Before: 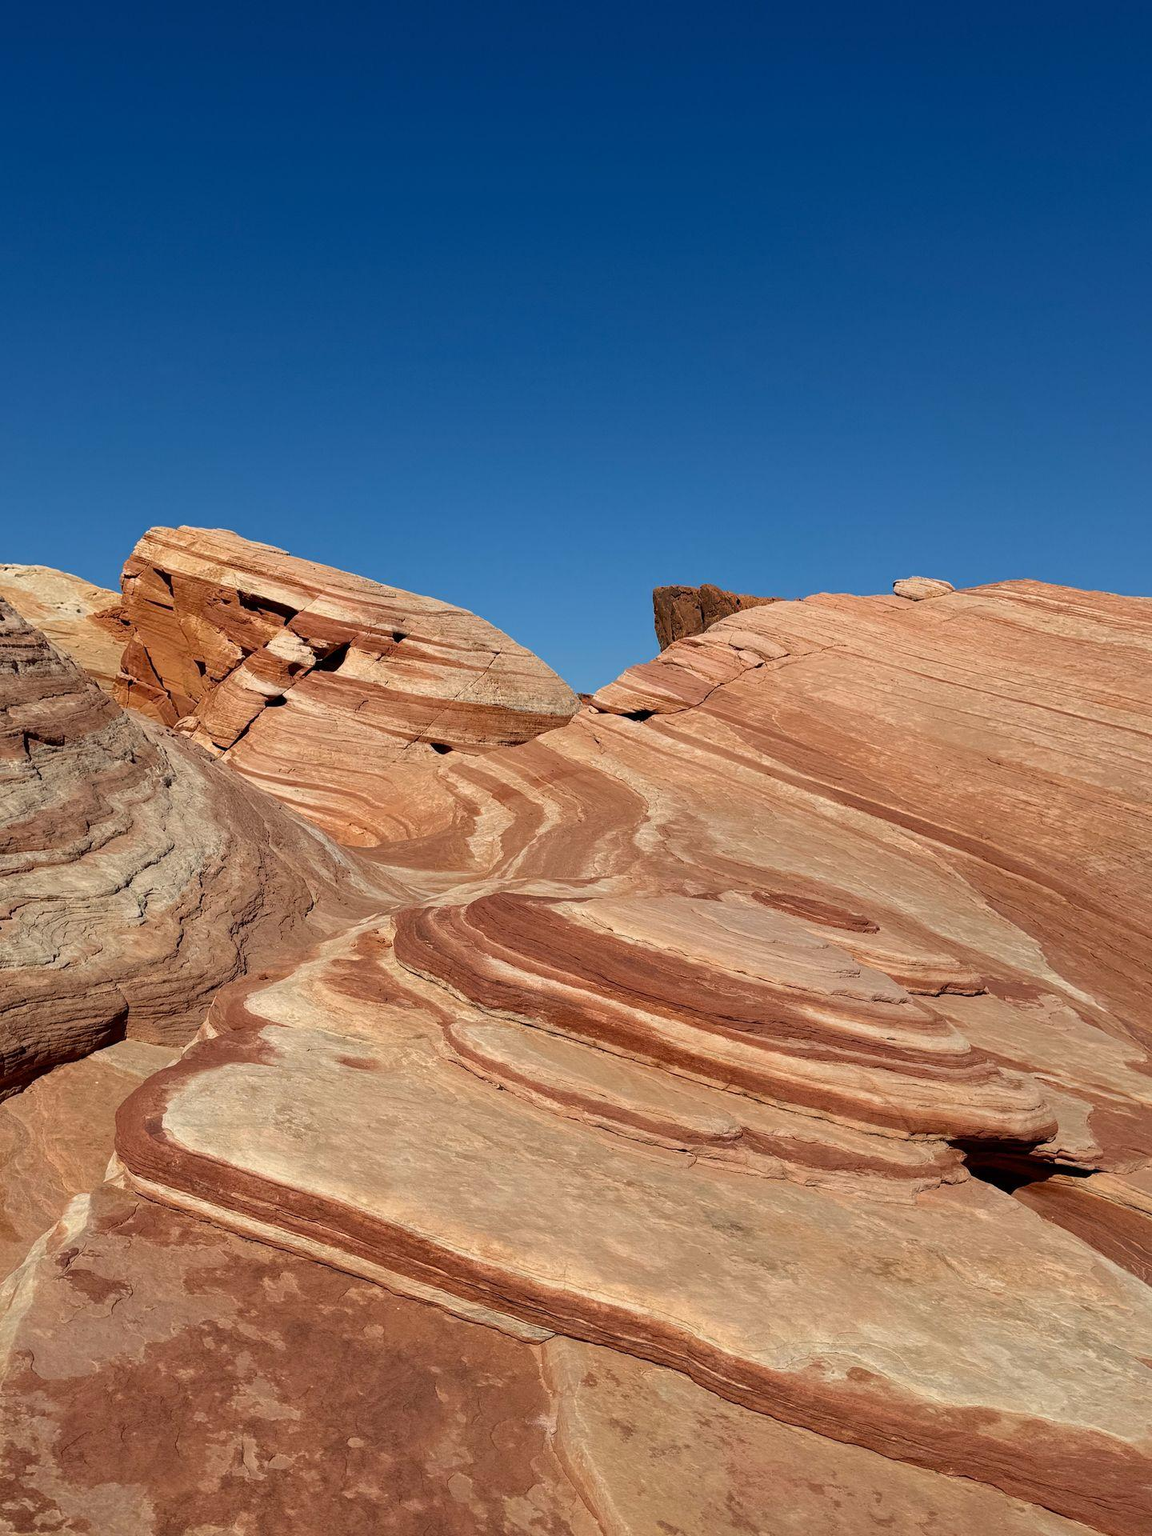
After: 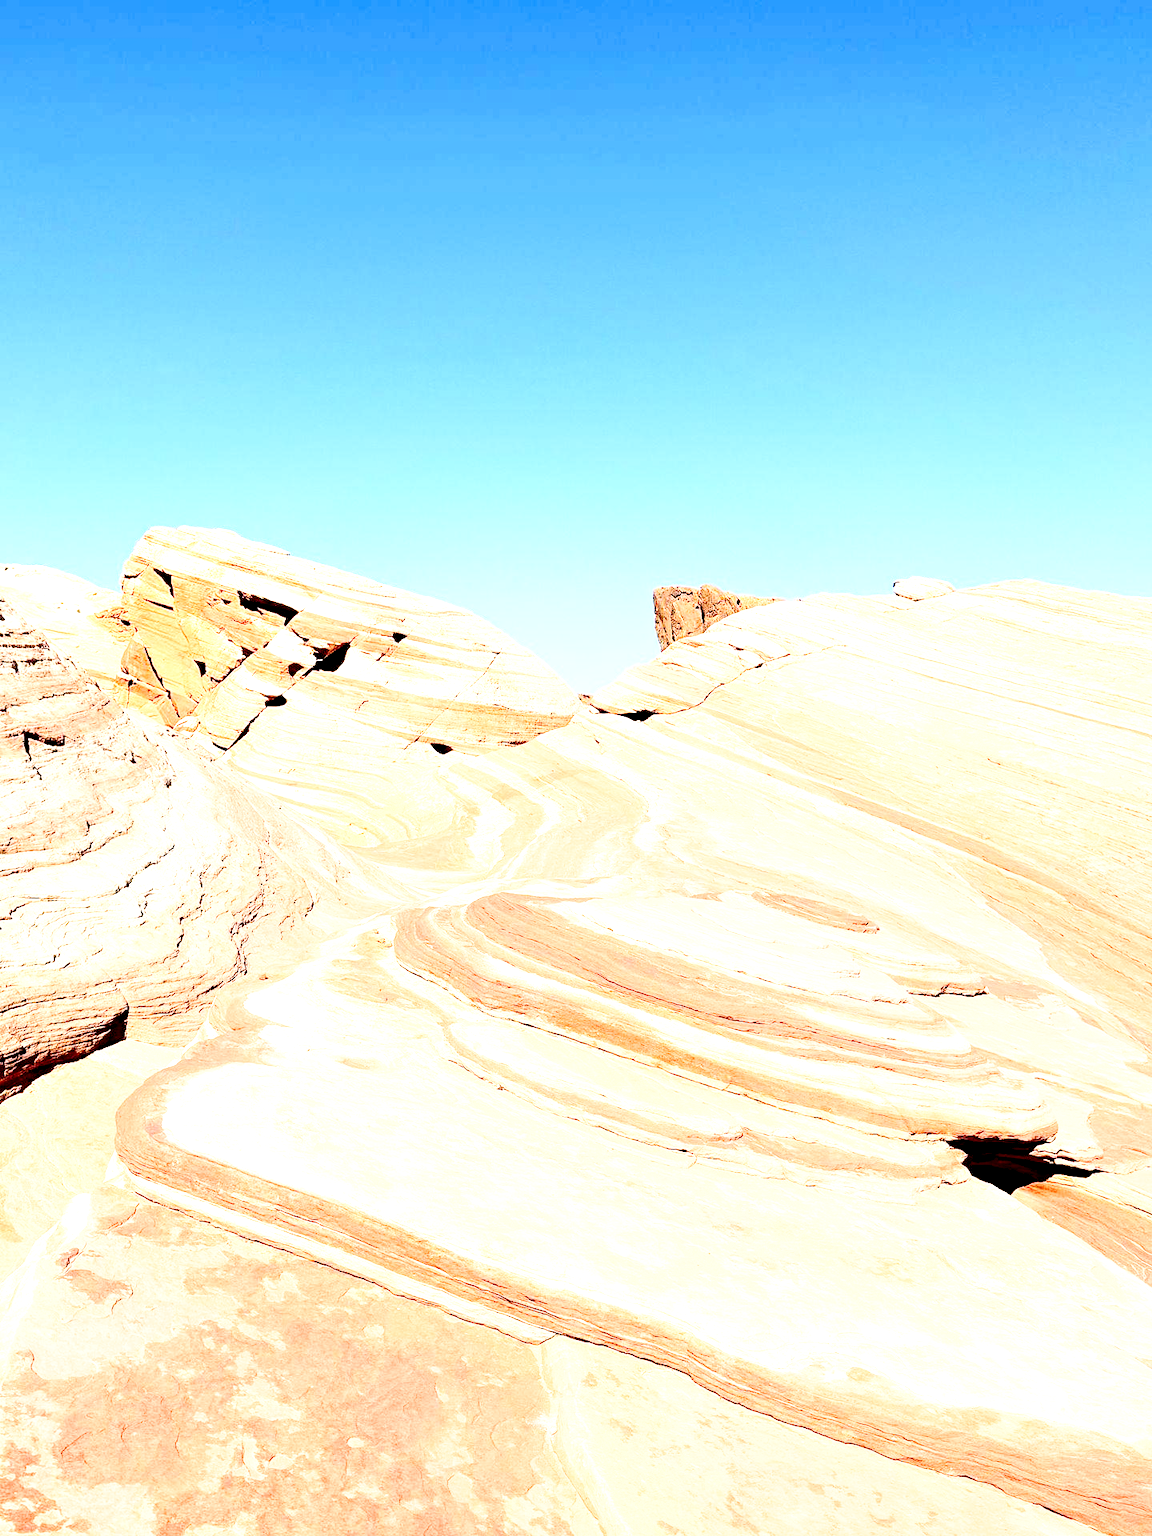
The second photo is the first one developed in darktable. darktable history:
local contrast: highlights 143%, shadows 126%, detail 140%, midtone range 0.254
base curve: curves: ch0 [(0, 0) (0.028, 0.03) (0.121, 0.232) (0.46, 0.748) (0.859, 0.968) (1, 1)], preserve colors none
shadows and highlights: shadows -0.814, highlights 41.05, highlights color adjustment 52.54%
exposure: black level correction 0.001, exposure 1.732 EV, compensate highlight preservation false
tone curve: curves: ch0 [(0, 0) (0.003, 0.035) (0.011, 0.035) (0.025, 0.035) (0.044, 0.046) (0.069, 0.063) (0.1, 0.084) (0.136, 0.123) (0.177, 0.174) (0.224, 0.232) (0.277, 0.304) (0.335, 0.387) (0.399, 0.476) (0.468, 0.566) (0.543, 0.639) (0.623, 0.714) (0.709, 0.776) (0.801, 0.851) (0.898, 0.921) (1, 1)], color space Lab, independent channels, preserve colors none
